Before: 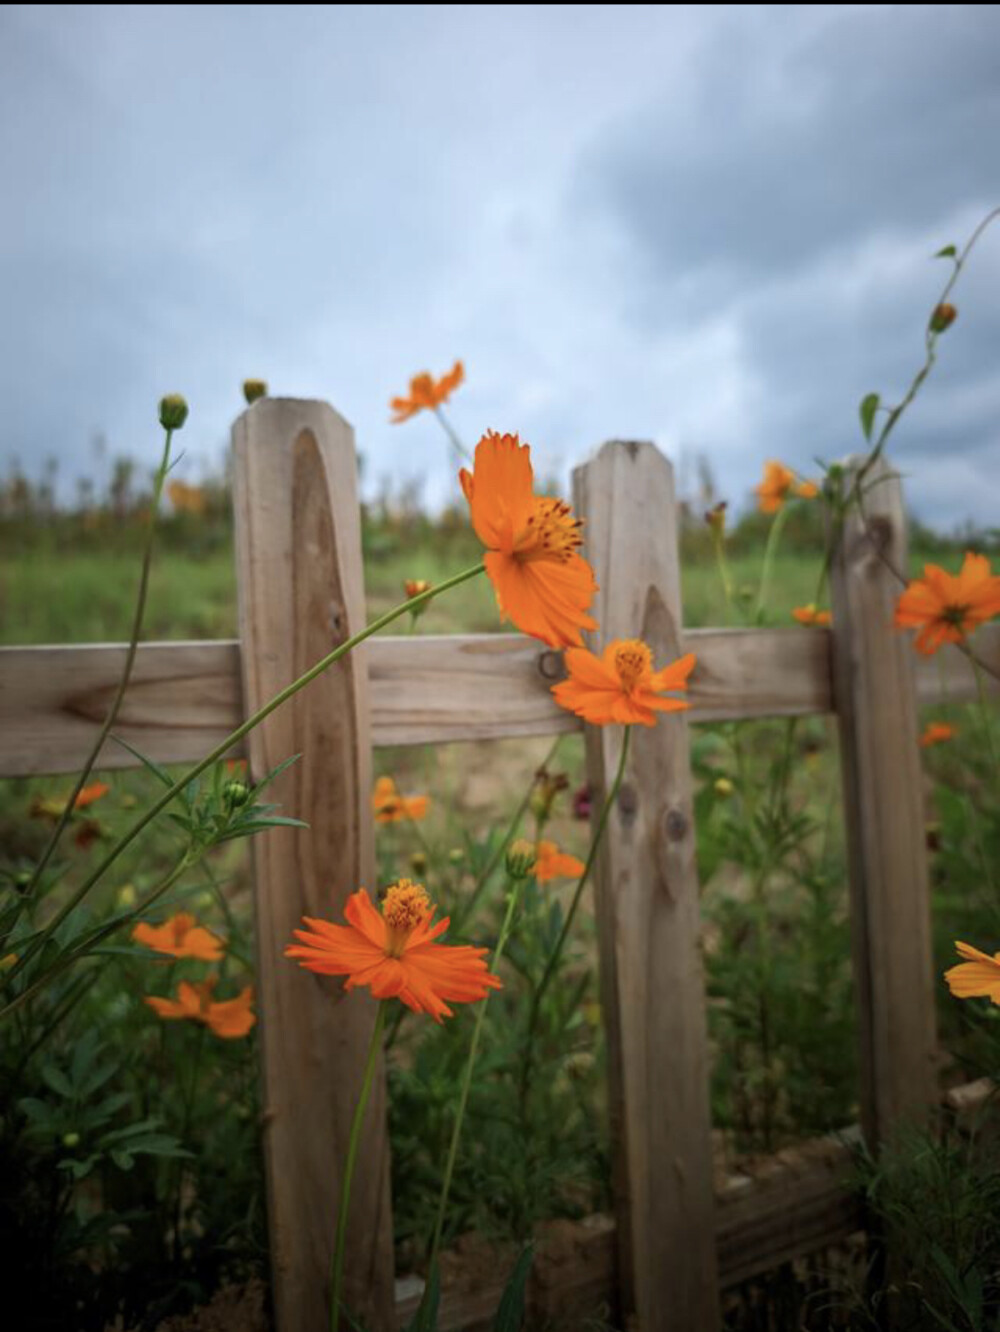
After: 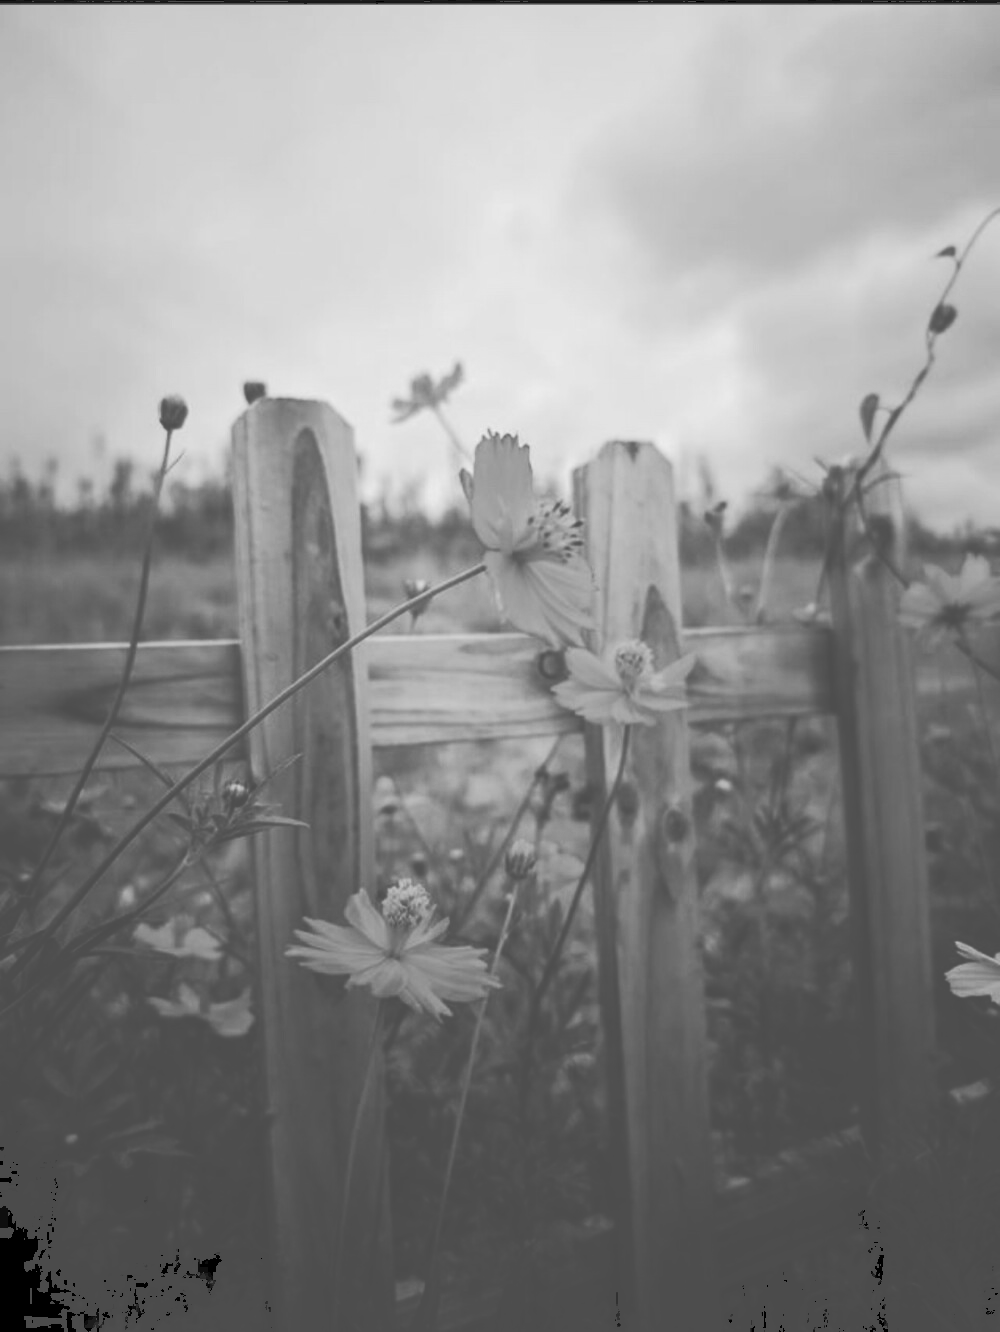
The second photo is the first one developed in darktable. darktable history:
exposure: compensate highlight preservation false
monochrome: on, module defaults
rotate and perspective: automatic cropping off
tone curve: curves: ch0 [(0, 0) (0.003, 0.319) (0.011, 0.319) (0.025, 0.319) (0.044, 0.323) (0.069, 0.324) (0.1, 0.328) (0.136, 0.329) (0.177, 0.337) (0.224, 0.351) (0.277, 0.373) (0.335, 0.413) (0.399, 0.458) (0.468, 0.533) (0.543, 0.617) (0.623, 0.71) (0.709, 0.783) (0.801, 0.849) (0.898, 0.911) (1, 1)], preserve colors none
